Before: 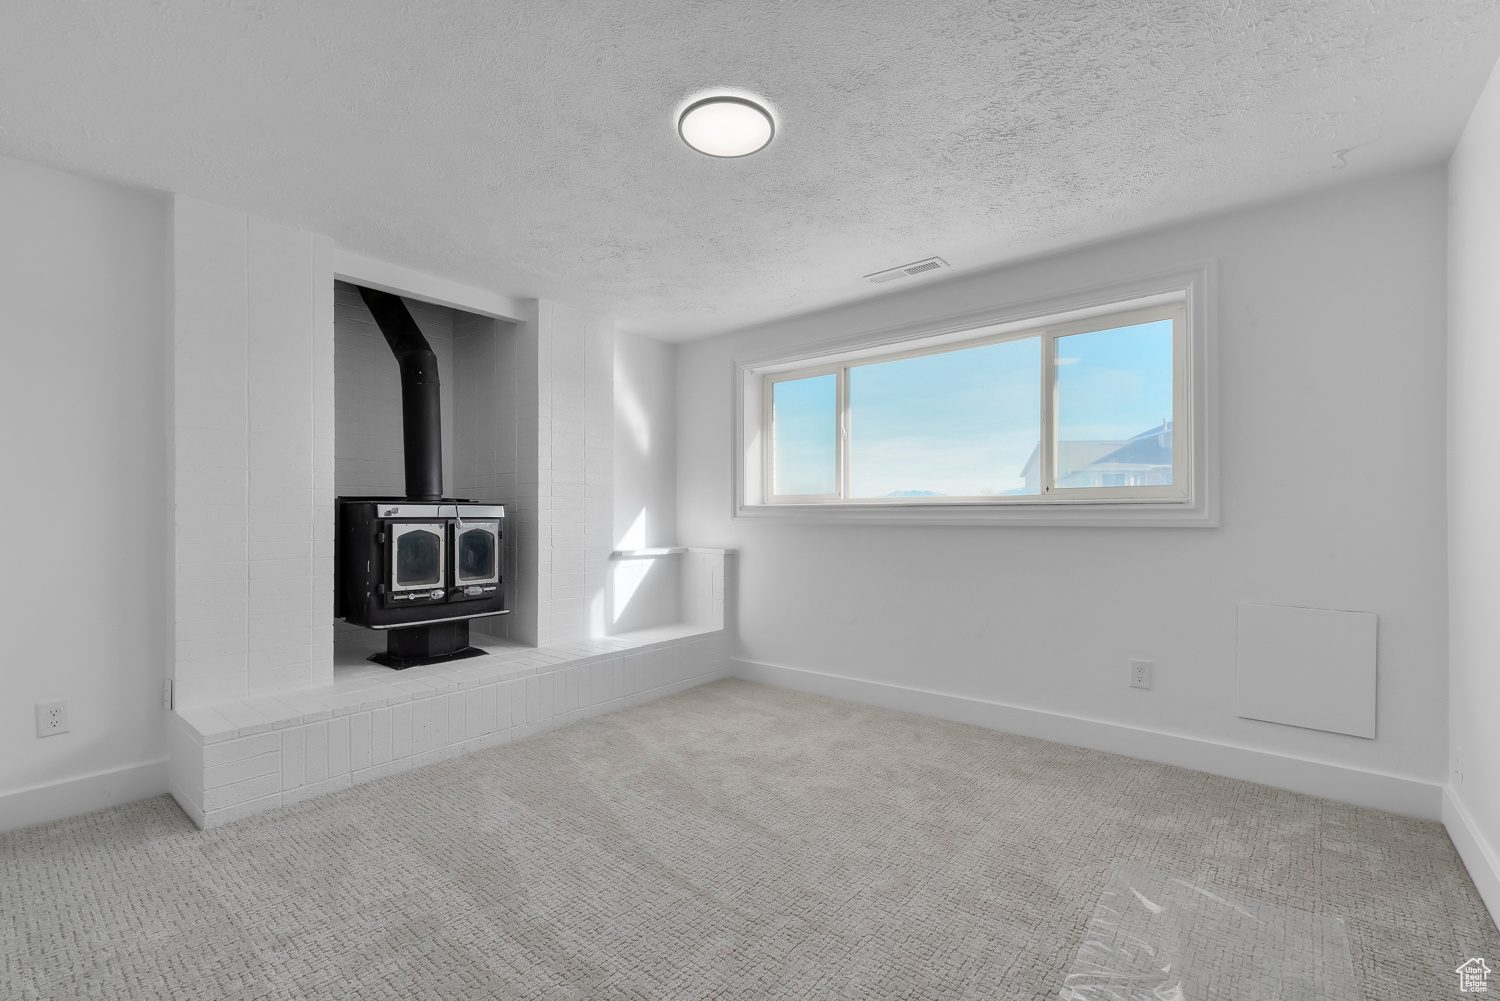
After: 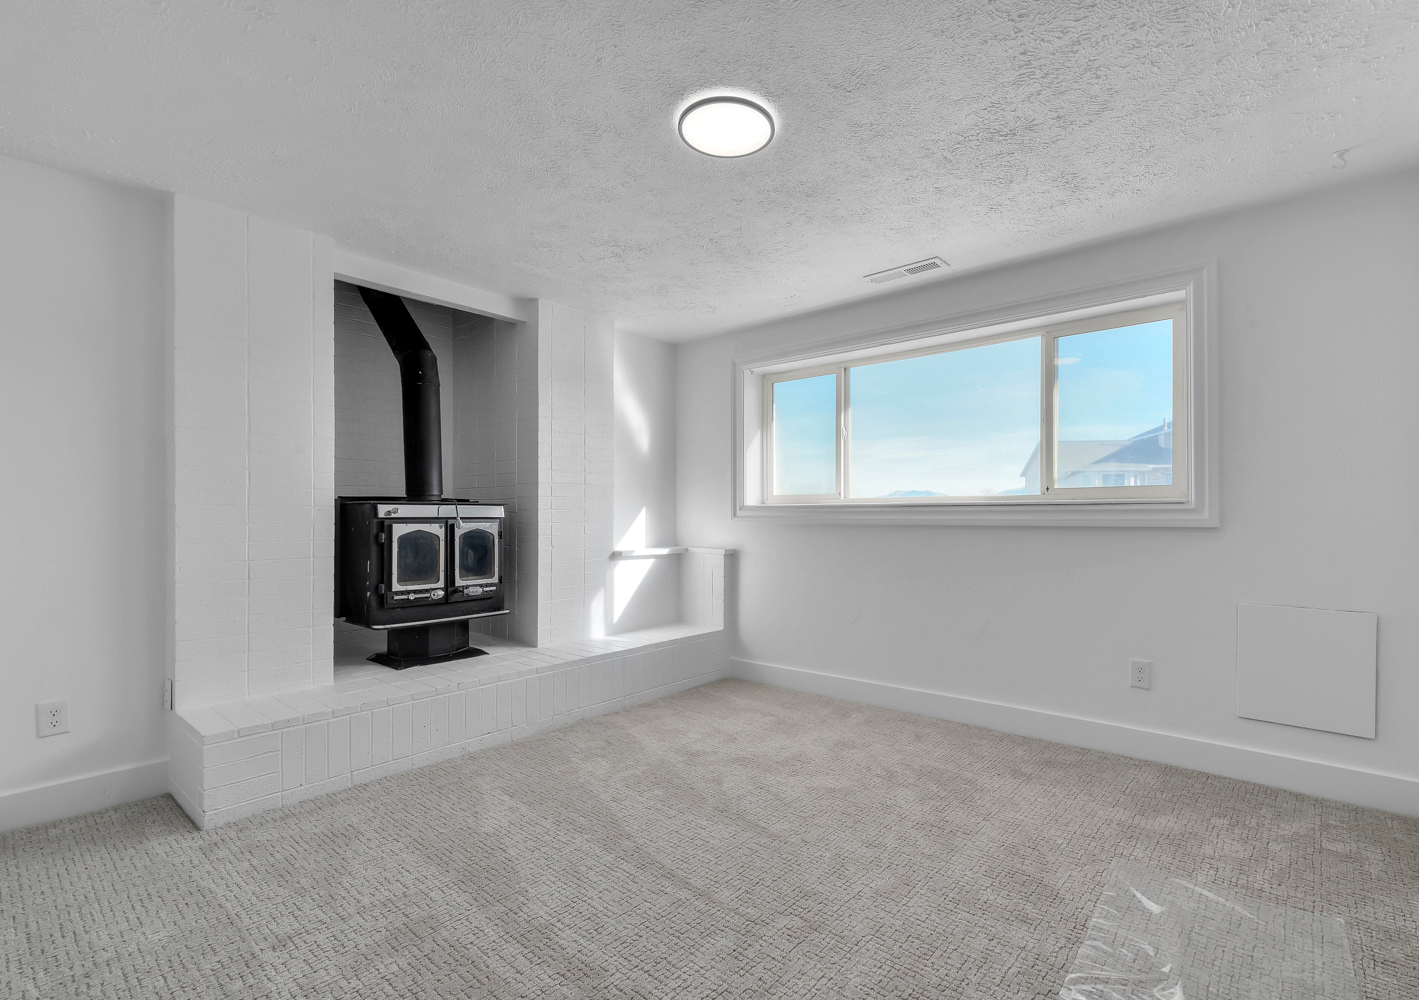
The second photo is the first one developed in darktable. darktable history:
crop and rotate: left 0%, right 5.379%
local contrast: on, module defaults
